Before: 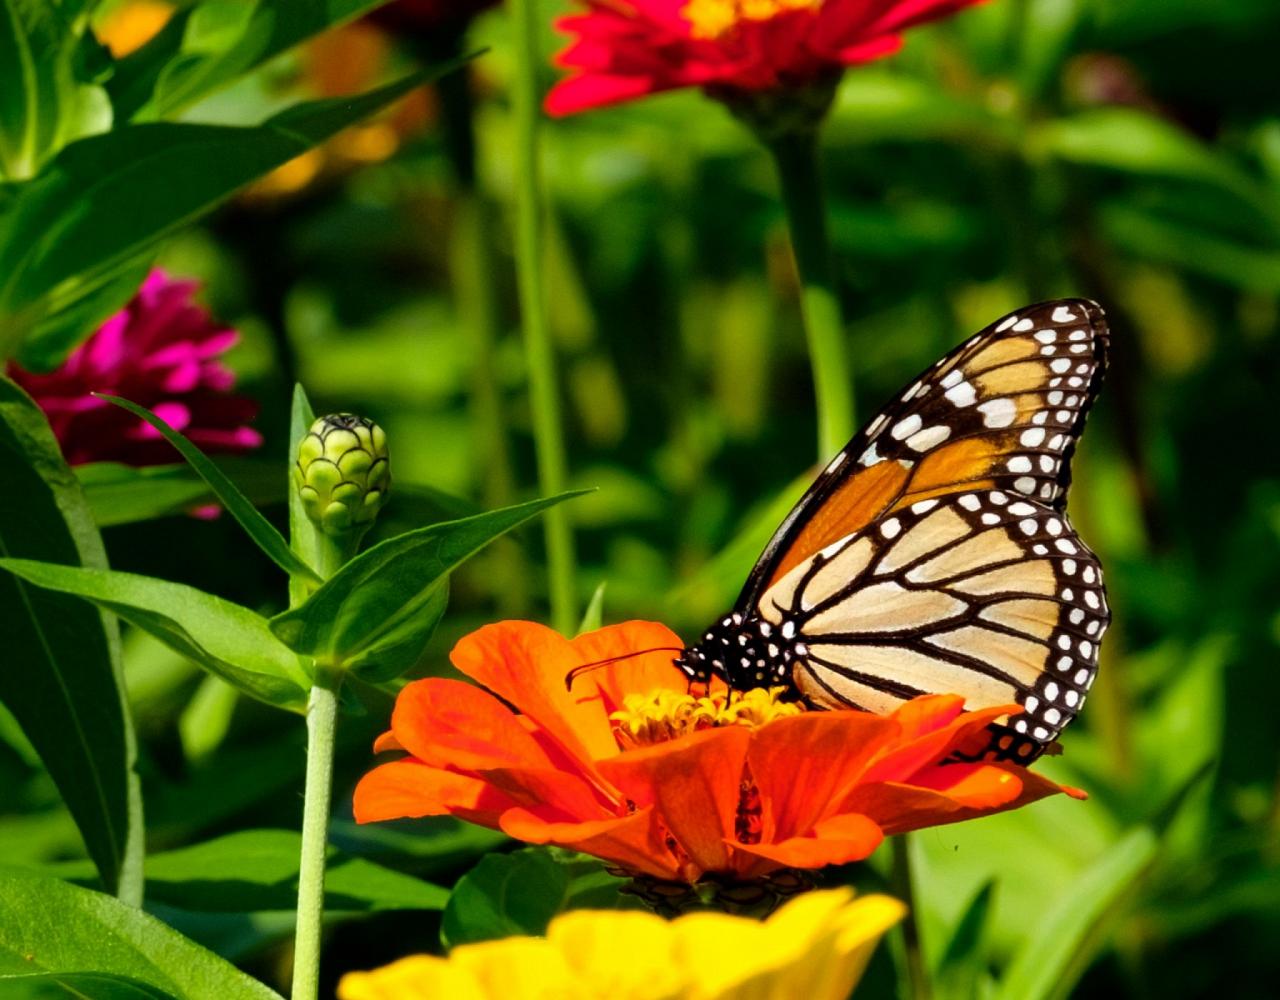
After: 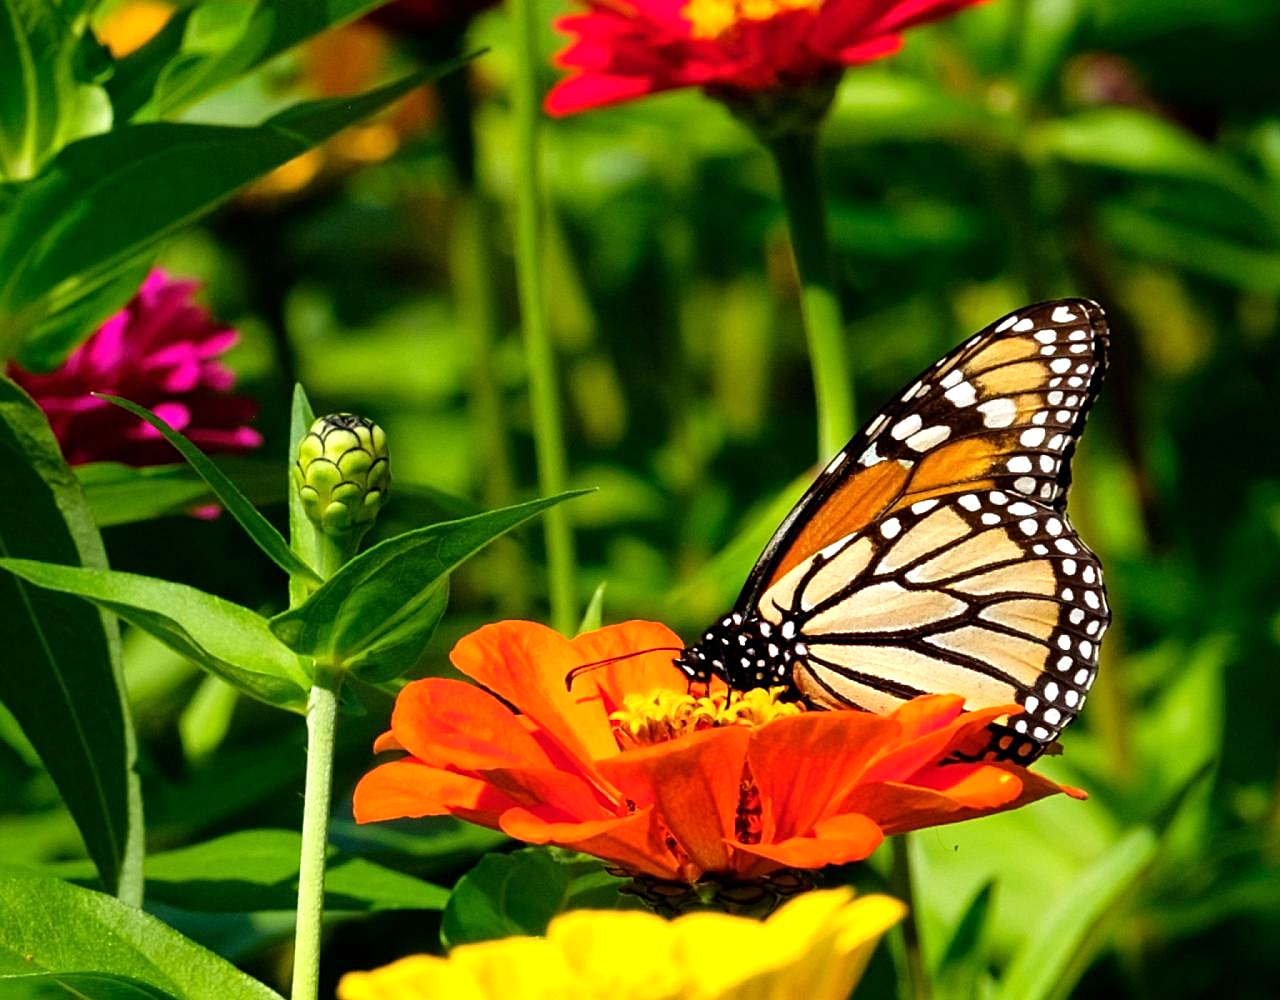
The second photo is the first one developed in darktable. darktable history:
exposure: exposure 0.297 EV, compensate highlight preservation false
sharpen: radius 1.946
